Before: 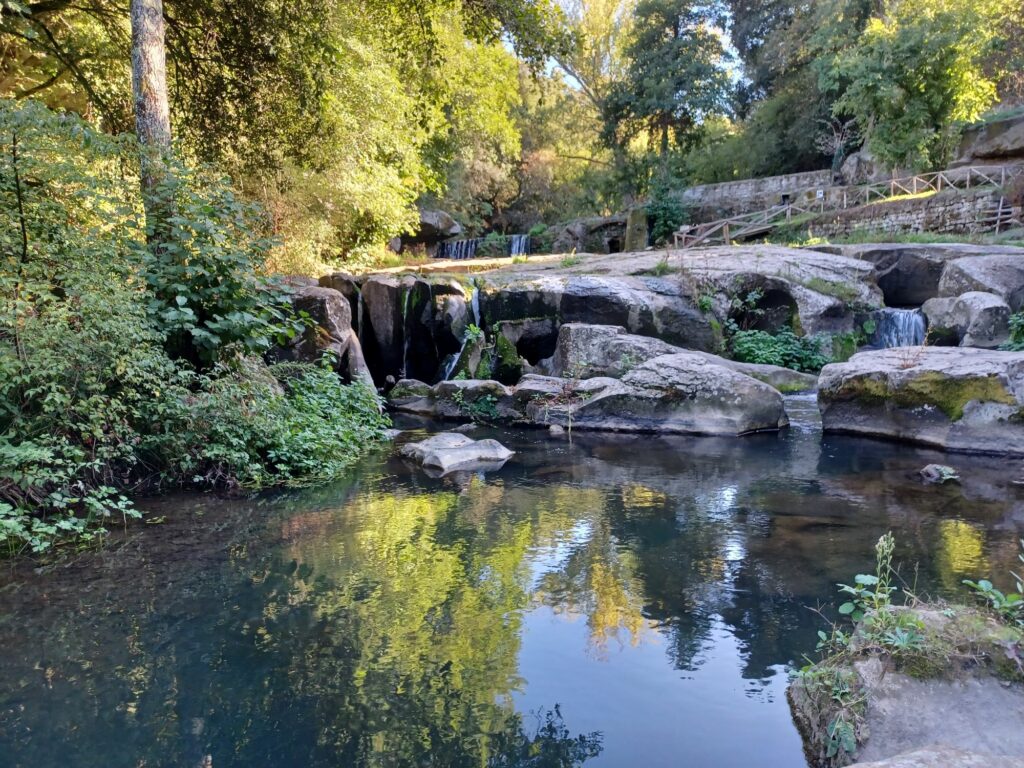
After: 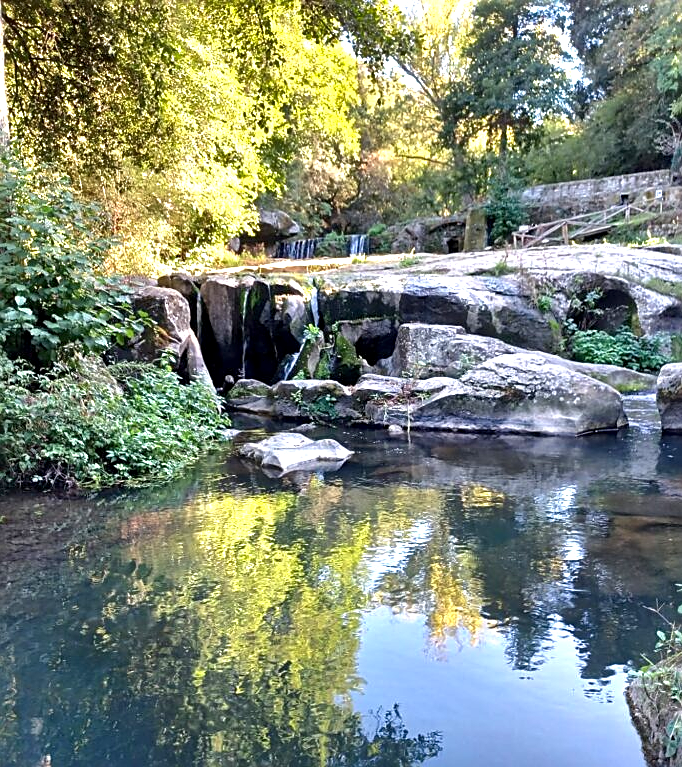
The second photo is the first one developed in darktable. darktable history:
shadows and highlights: soften with gaussian
crop and rotate: left 15.754%, right 17.579%
base curve: curves: ch0 [(0, 0) (0.74, 0.67) (1, 1)]
exposure: black level correction 0.001, exposure 0.955 EV, compensate exposure bias true, compensate highlight preservation false
sharpen: on, module defaults
